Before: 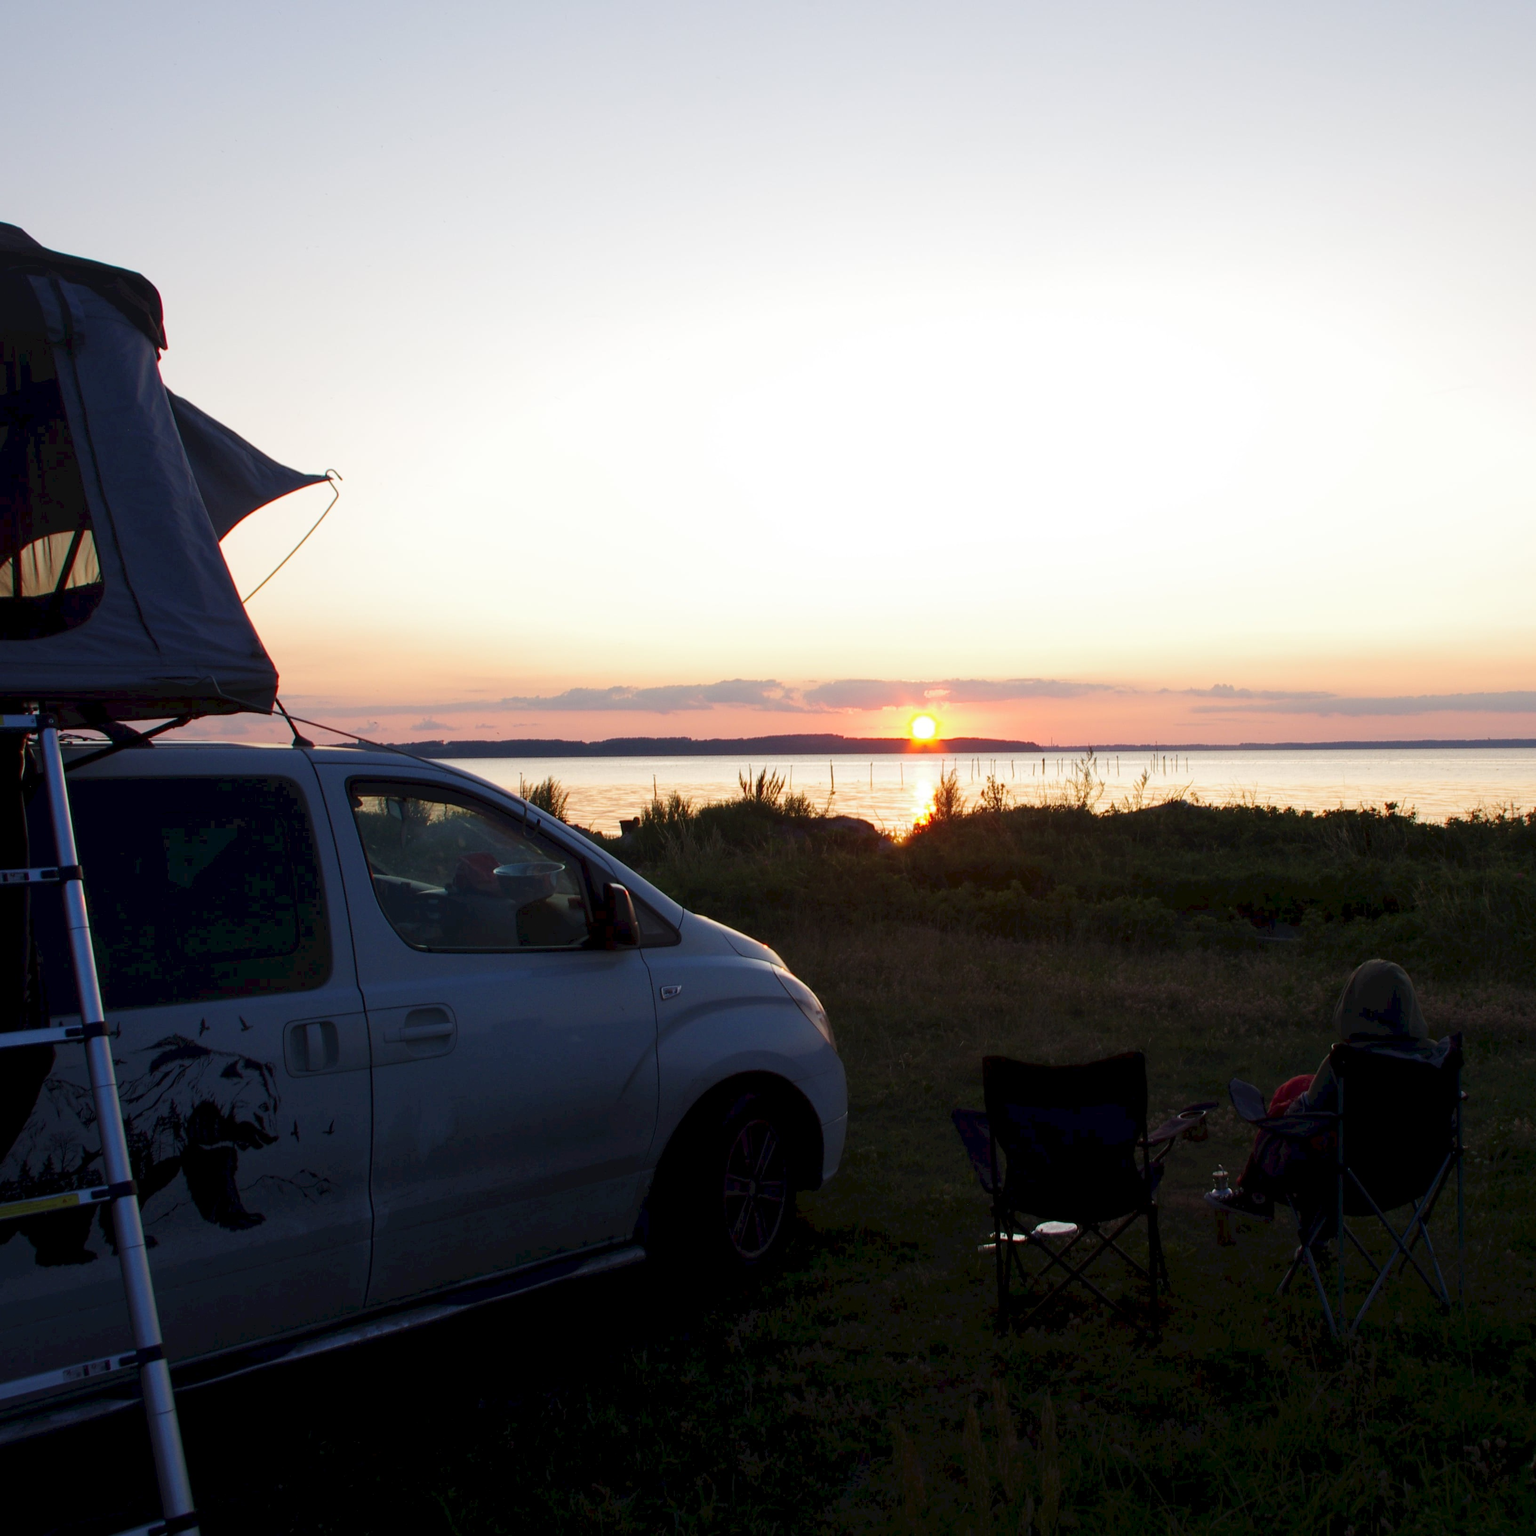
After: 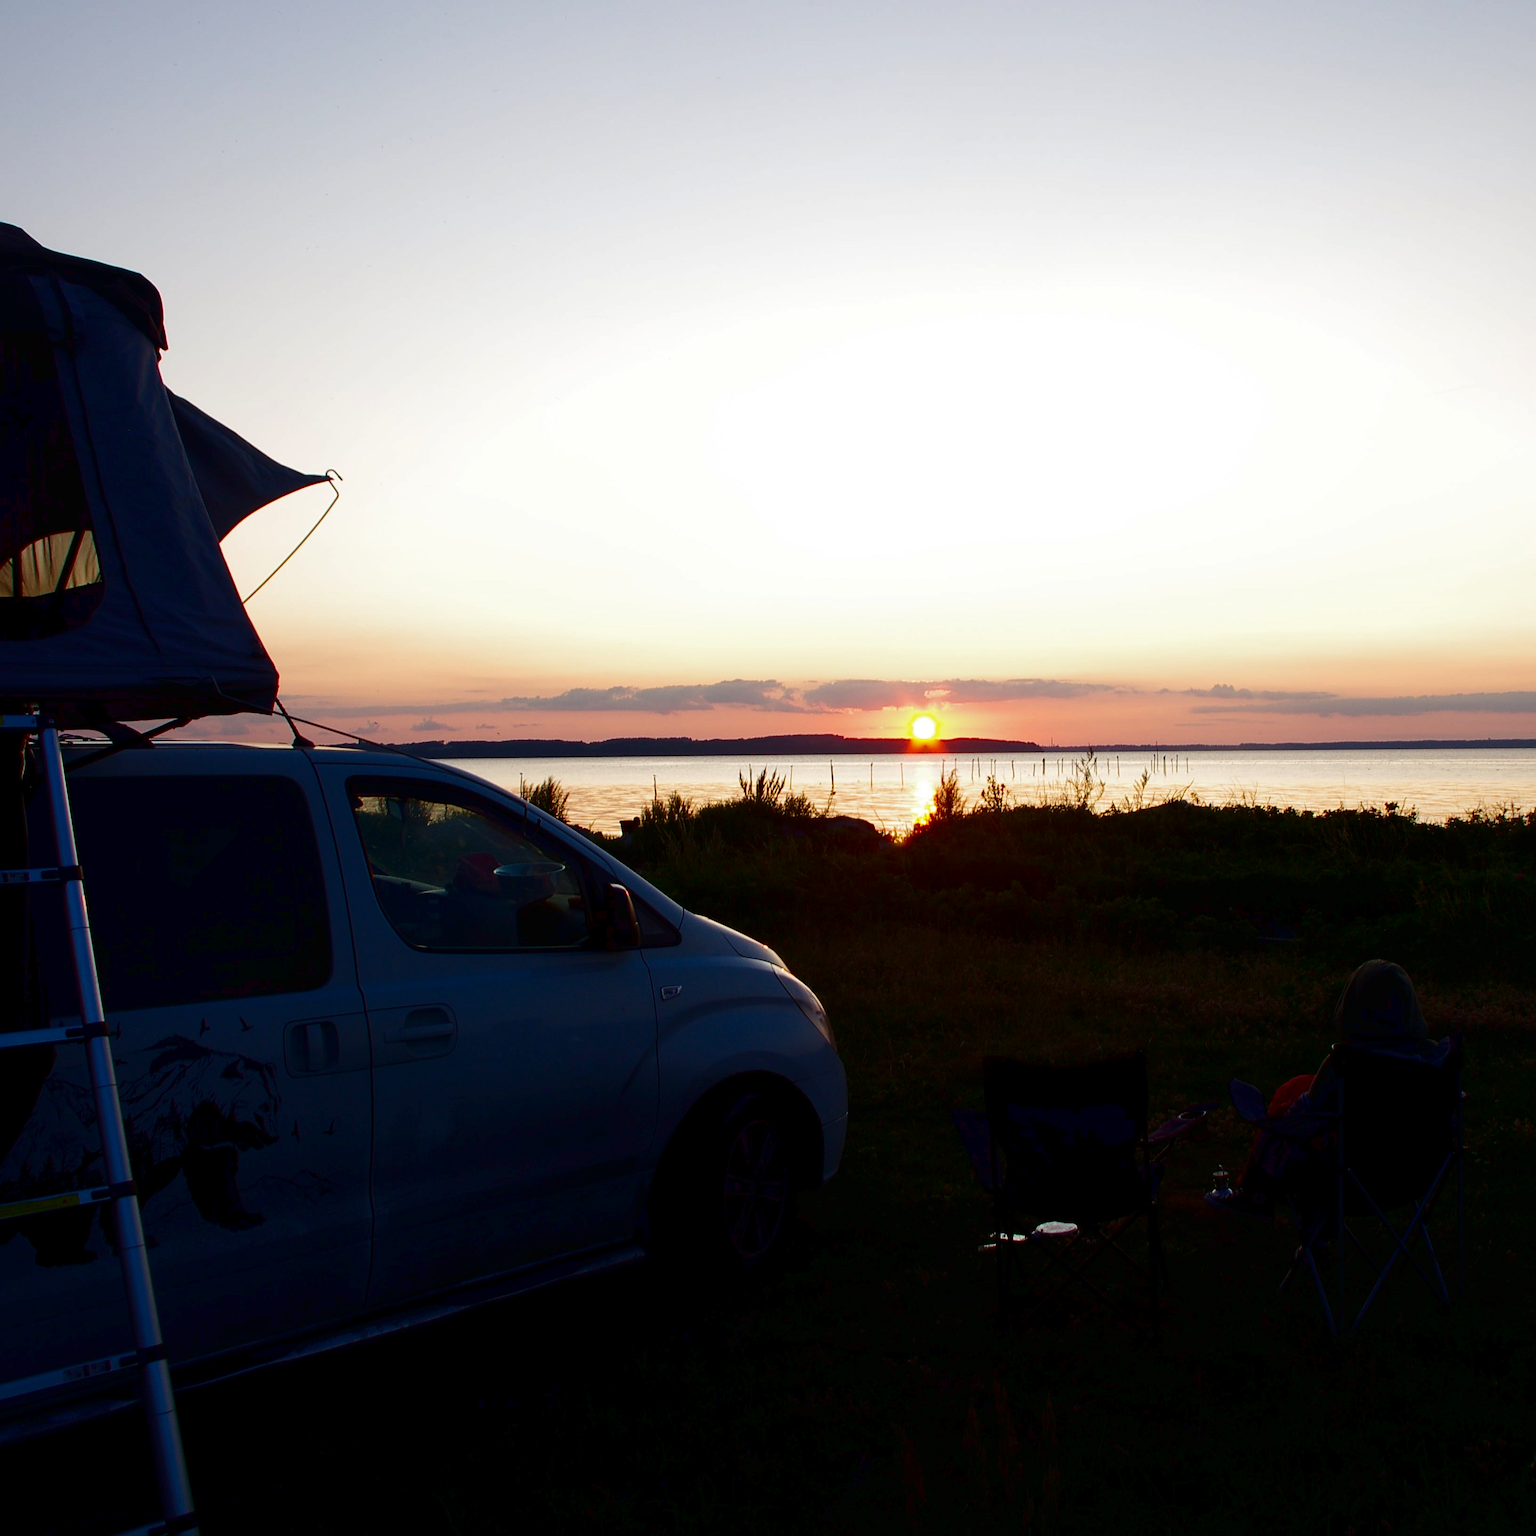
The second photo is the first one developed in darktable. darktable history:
sharpen: on, module defaults
contrast brightness saturation: contrast 0.1, brightness -0.26, saturation 0.14
